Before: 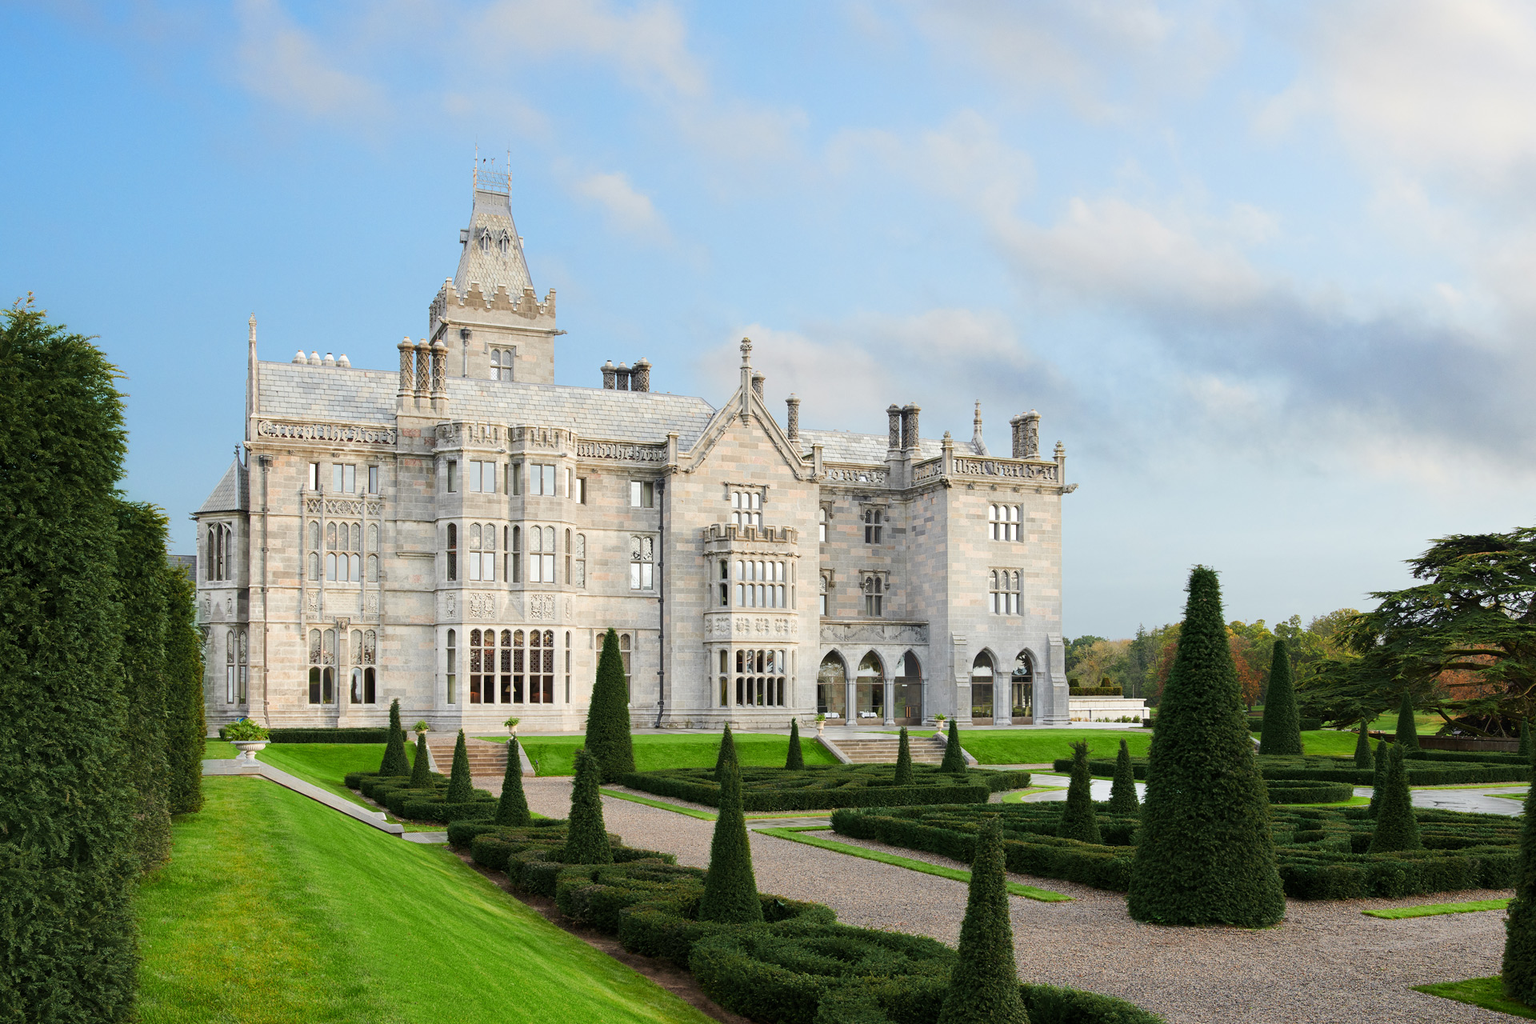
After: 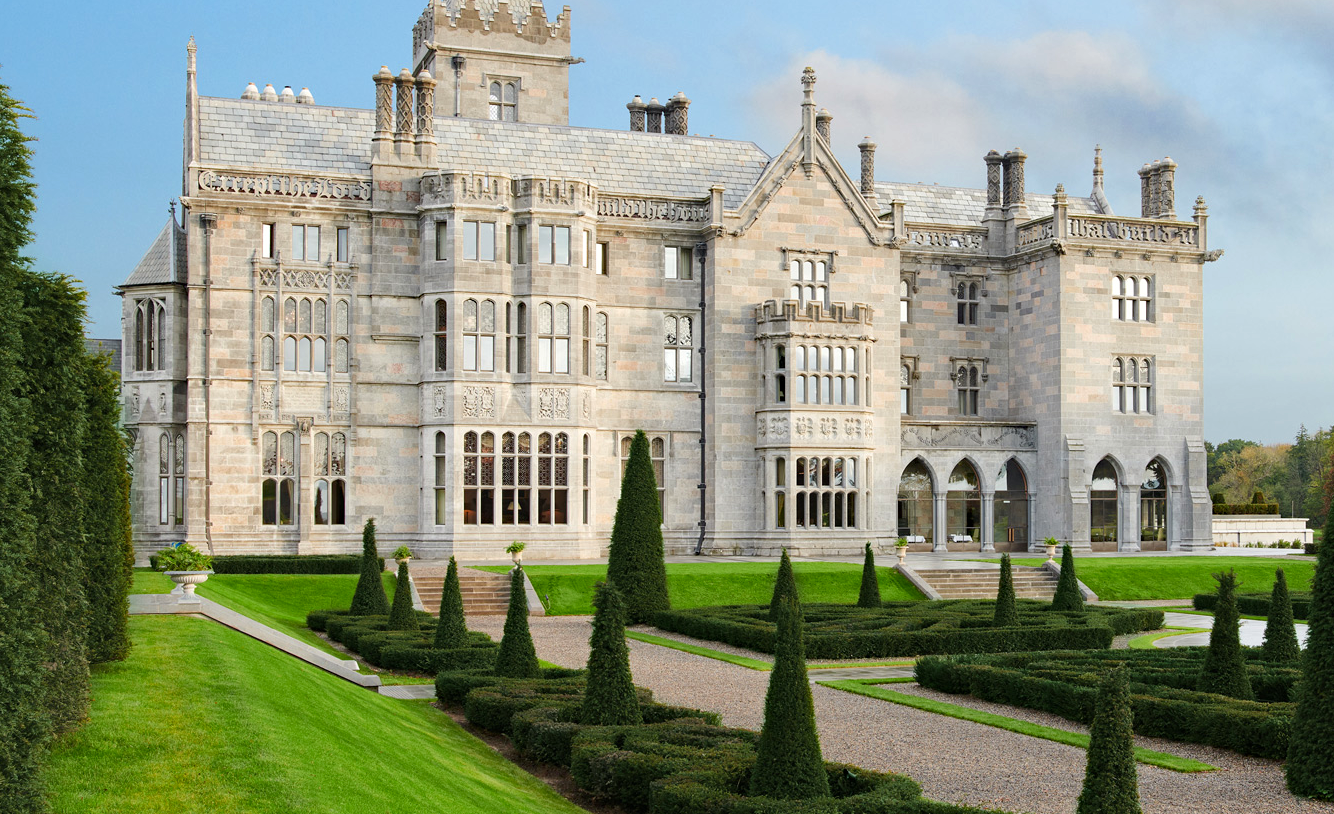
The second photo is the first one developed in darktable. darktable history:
haze removal: compatibility mode true, adaptive false
crop: left 6.494%, top 27.766%, right 23.999%, bottom 8.564%
